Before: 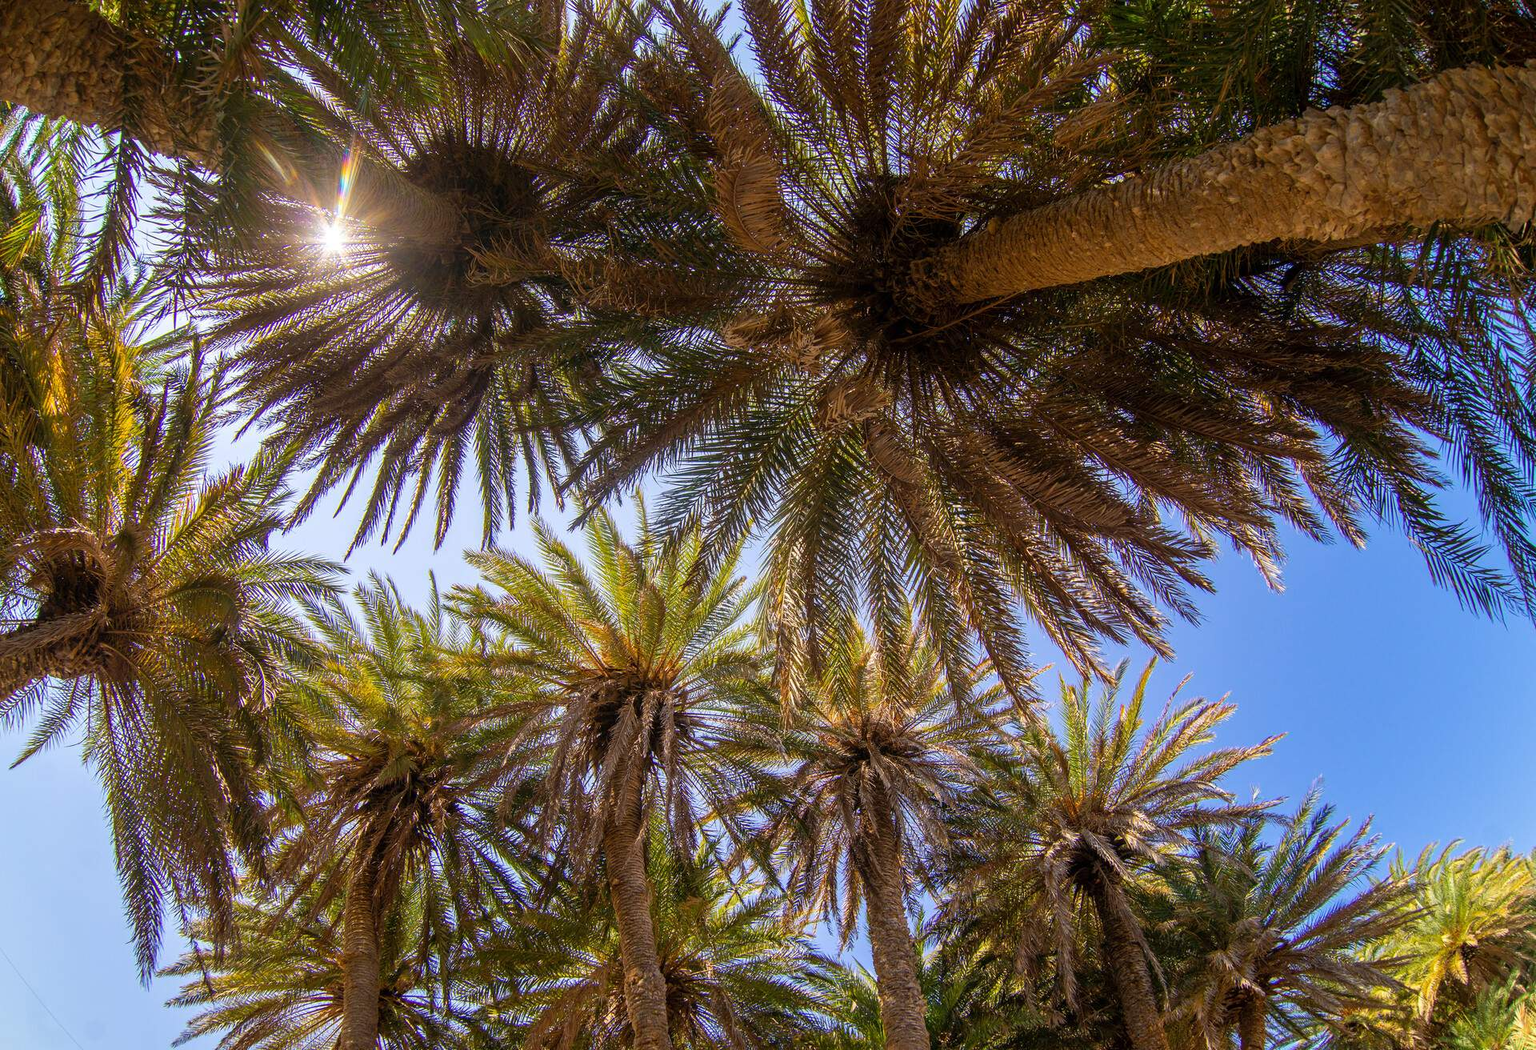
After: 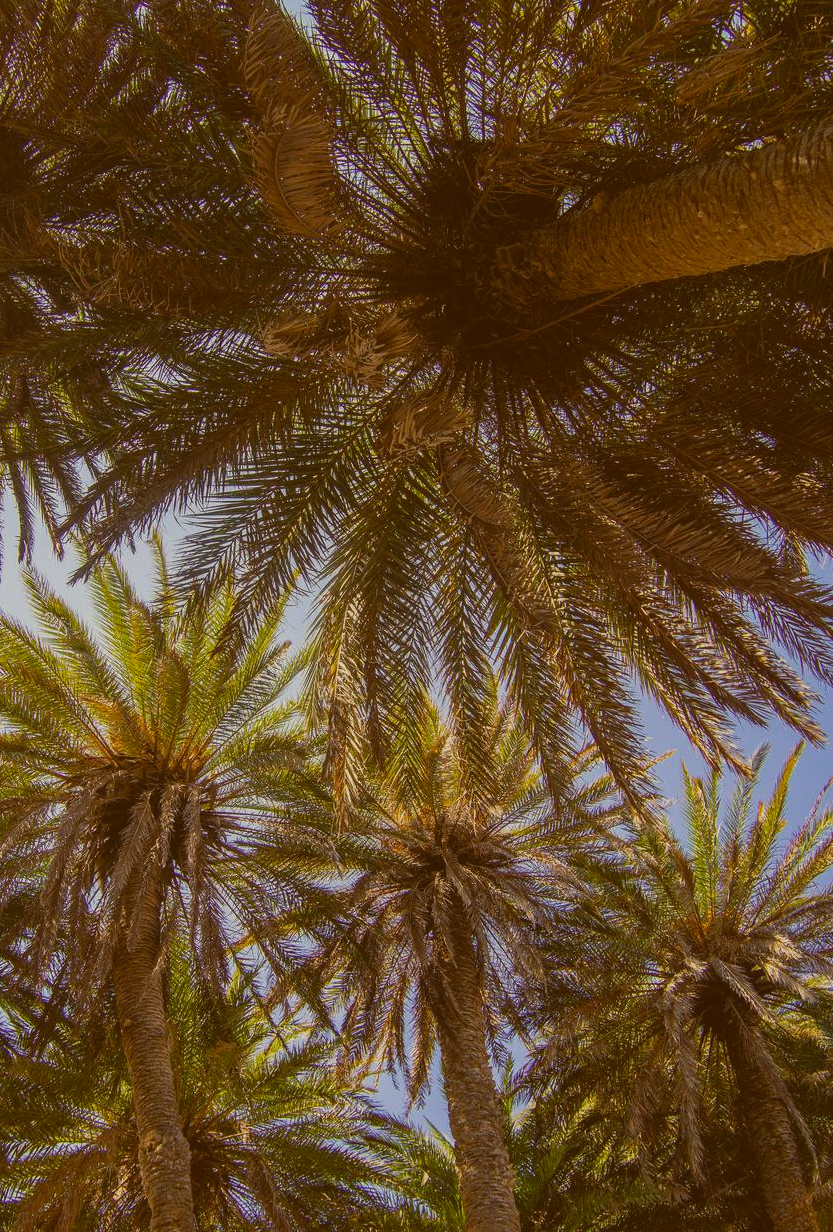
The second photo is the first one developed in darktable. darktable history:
exposure: black level correction -0.015, exposure -0.5 EV, compensate highlight preservation false
color balance: lift [1.001, 1.007, 1, 0.993], gamma [1.023, 1.026, 1.01, 0.974], gain [0.964, 1.059, 1.073, 0.927]
crop: left 33.452%, top 6.025%, right 23.155%
